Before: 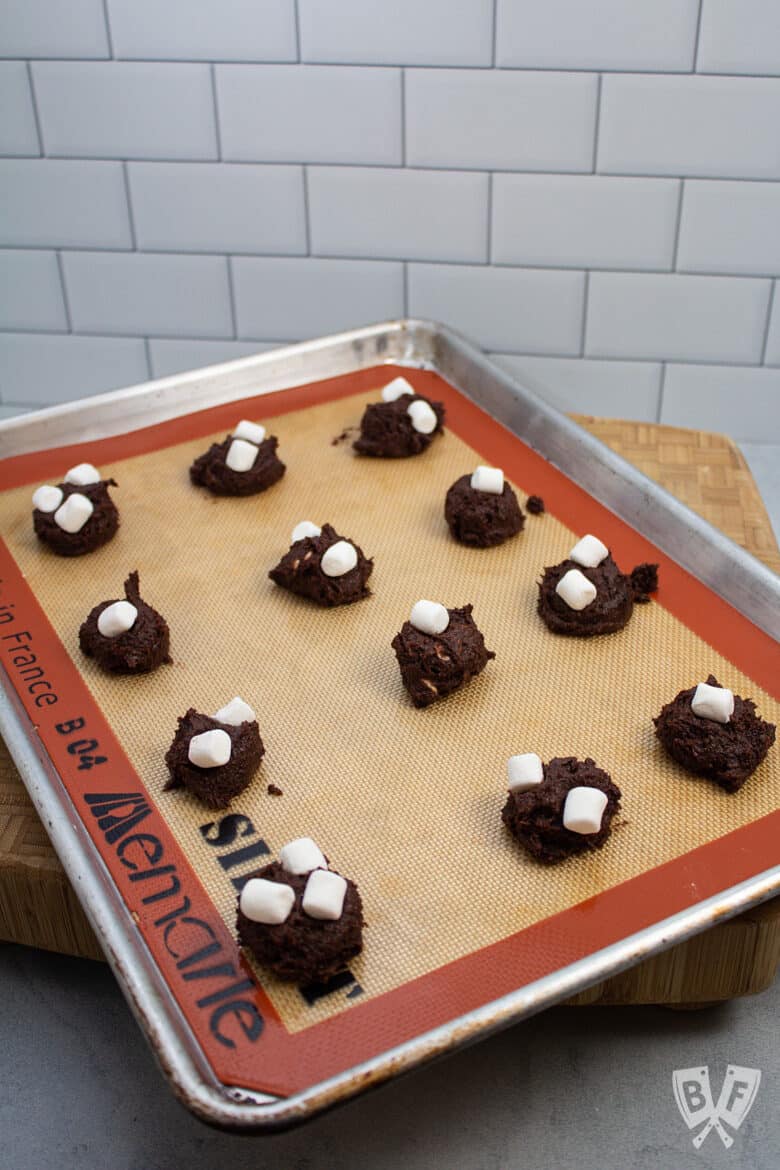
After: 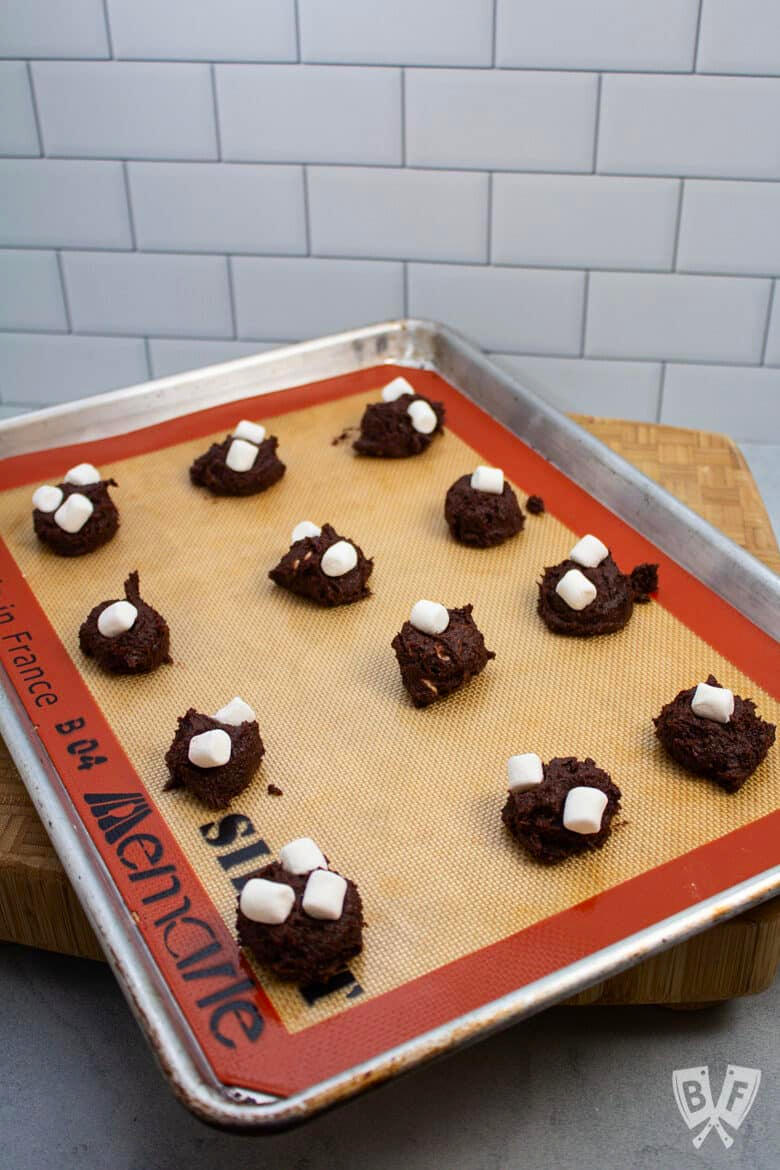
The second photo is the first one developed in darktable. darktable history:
contrast brightness saturation: contrast 0.076, saturation 0.201
